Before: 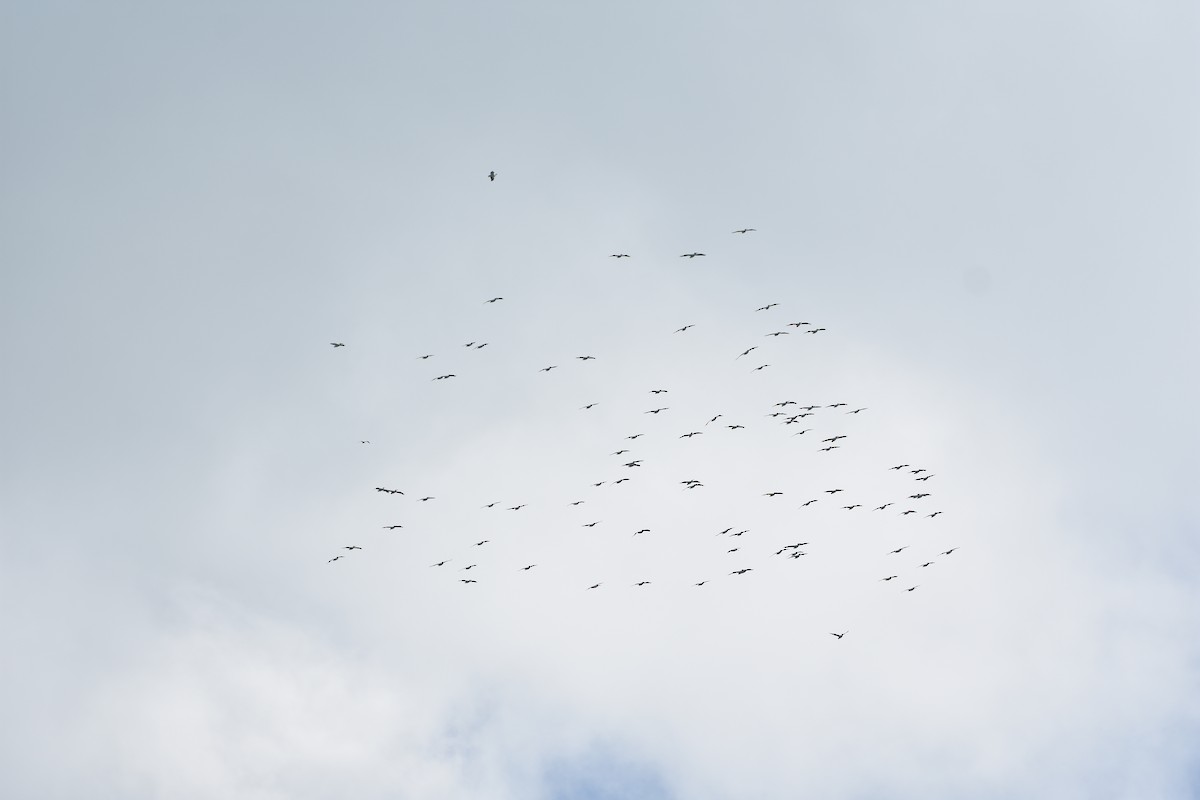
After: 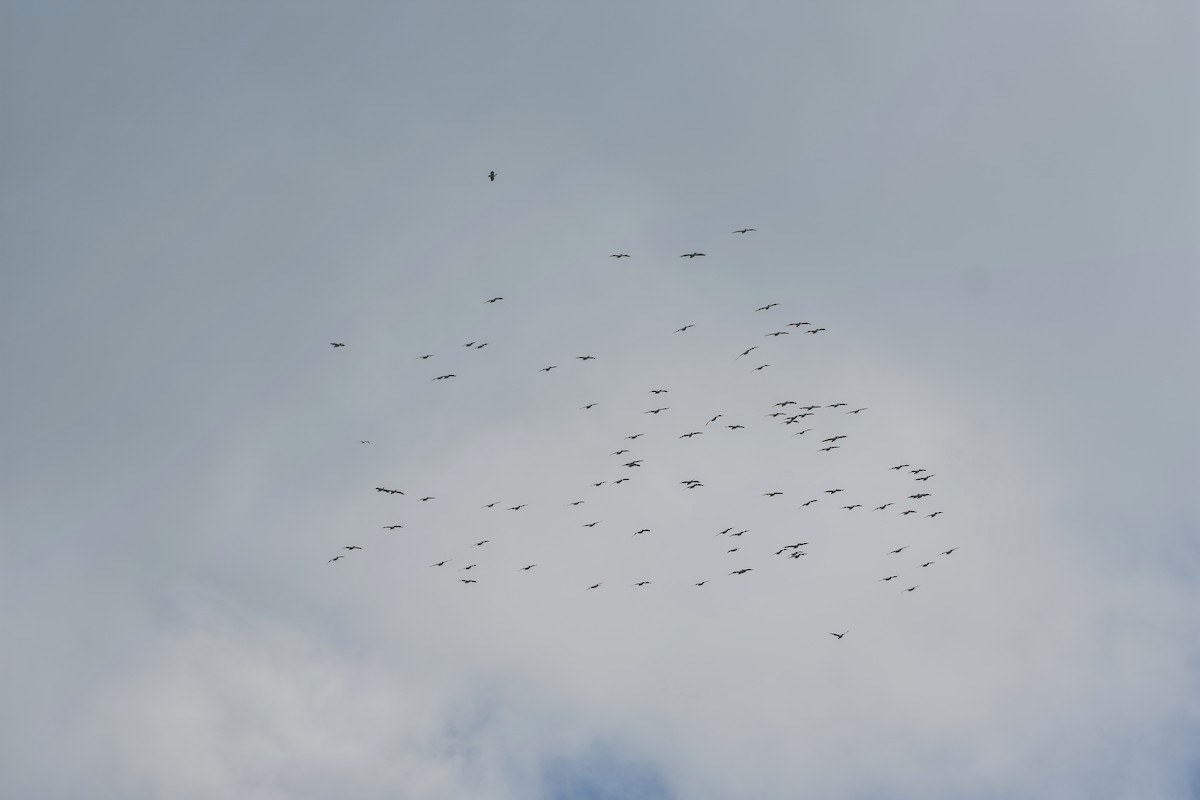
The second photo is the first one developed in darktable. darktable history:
exposure: black level correction 0, exposure -0.766 EV, compensate highlight preservation false
color balance rgb: perceptual saturation grading › global saturation 20%, global vibrance 20%
local contrast: detail 130%
